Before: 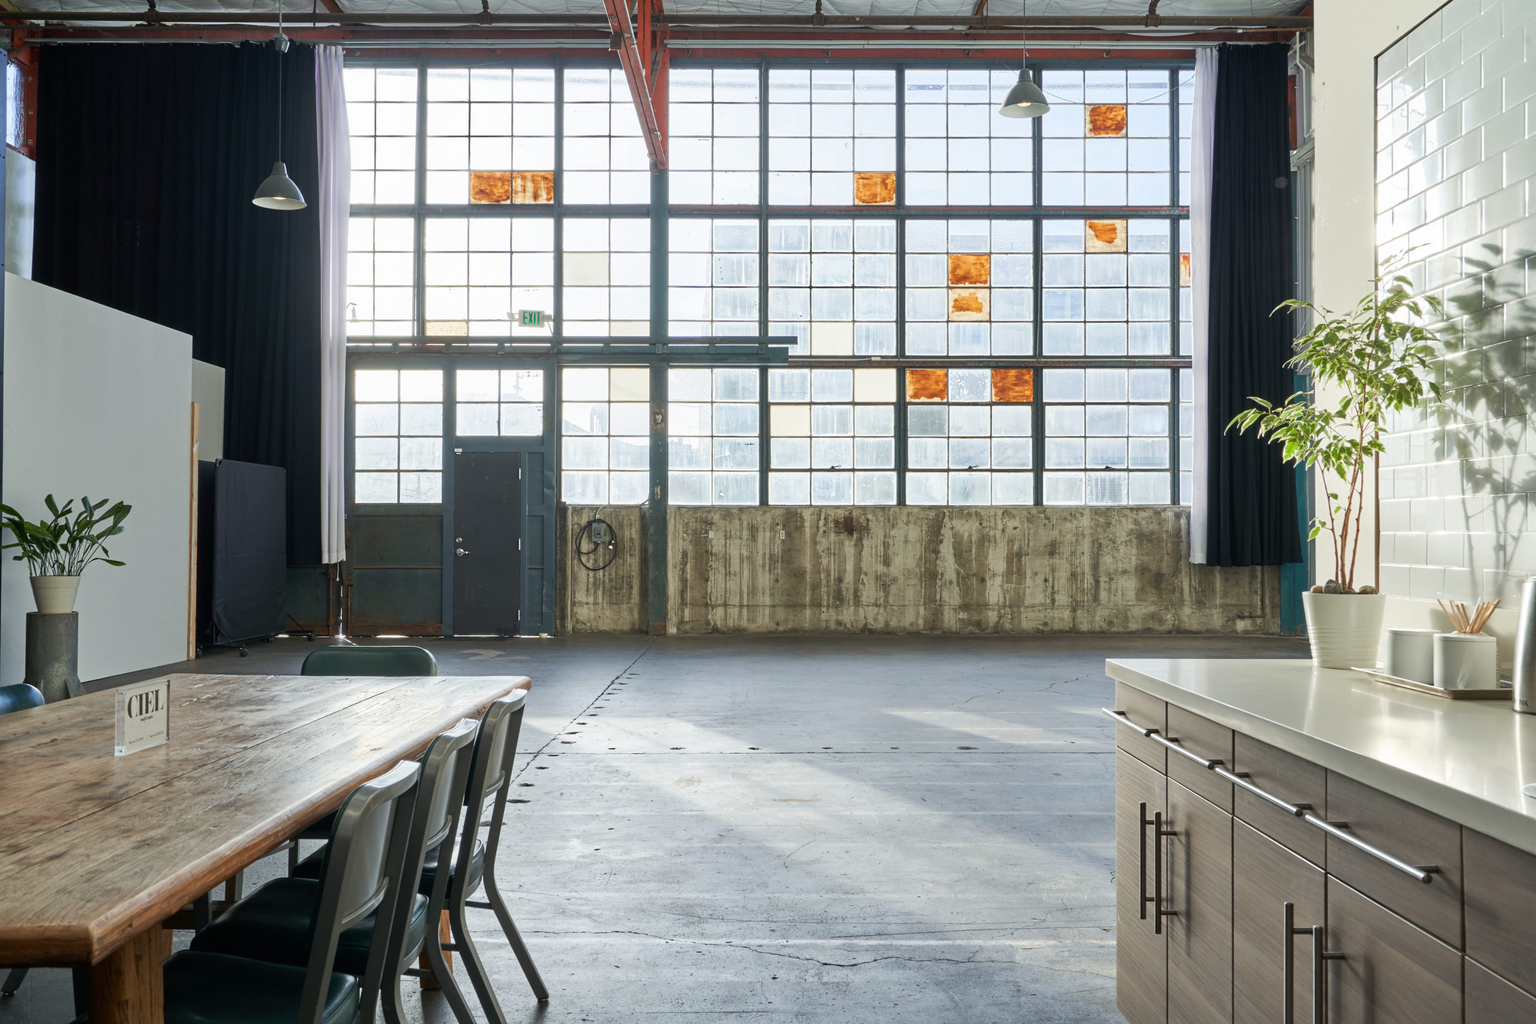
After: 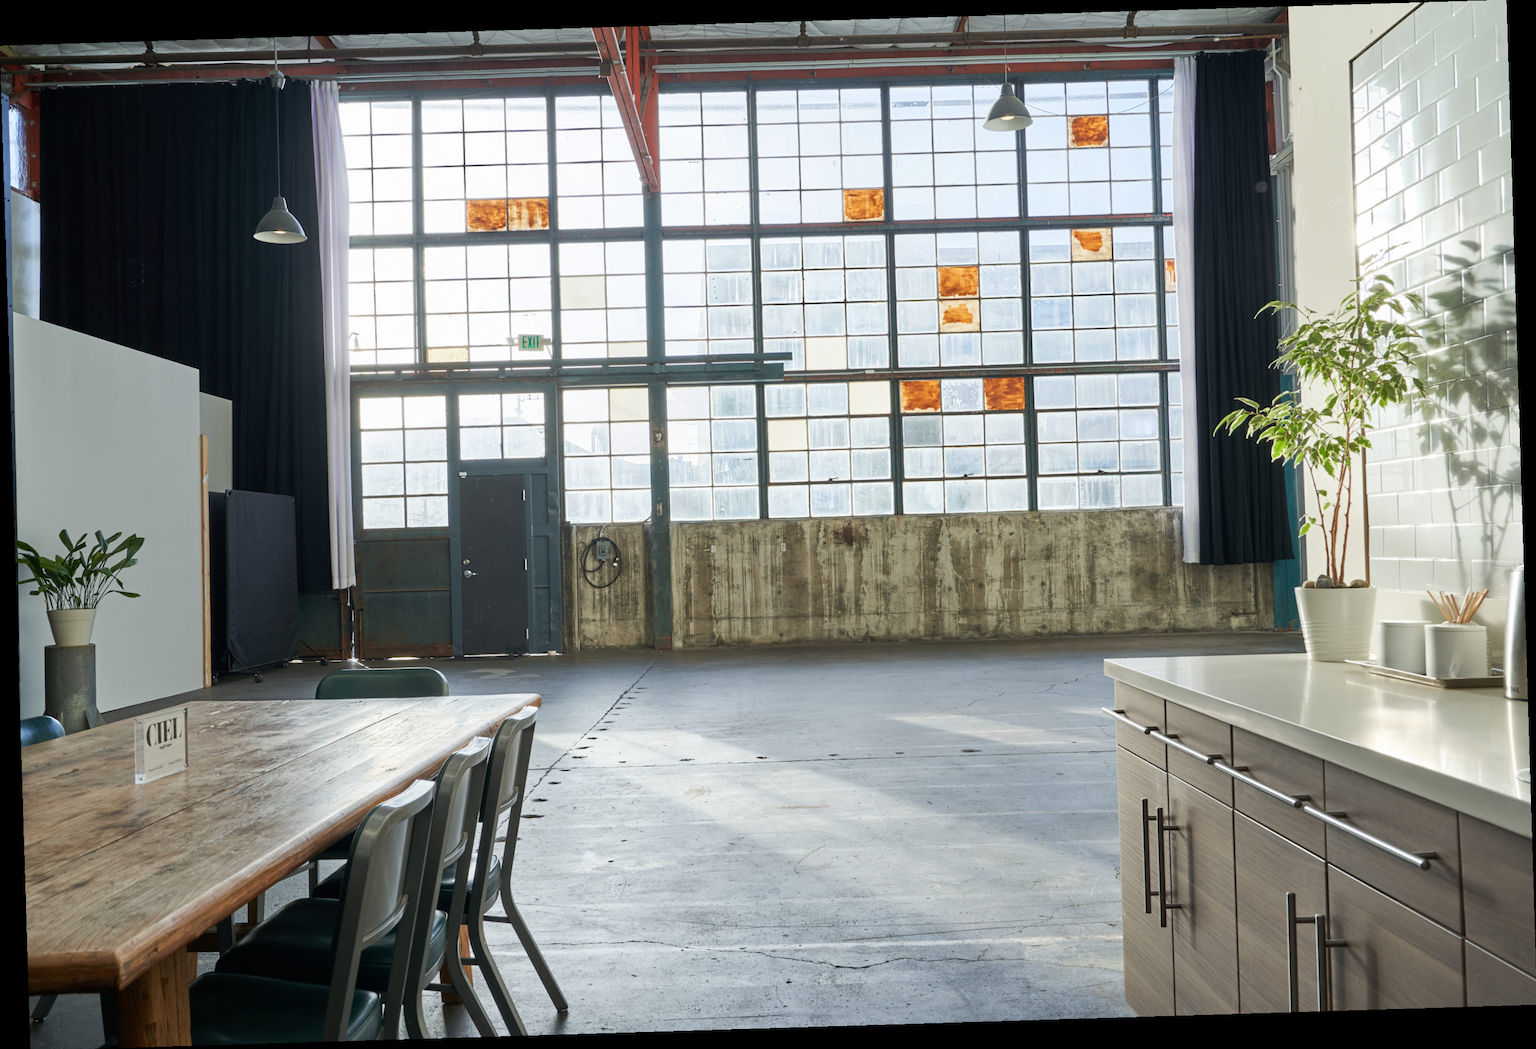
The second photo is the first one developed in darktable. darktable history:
rotate and perspective: rotation -1.75°, automatic cropping off
exposure: compensate highlight preservation false
